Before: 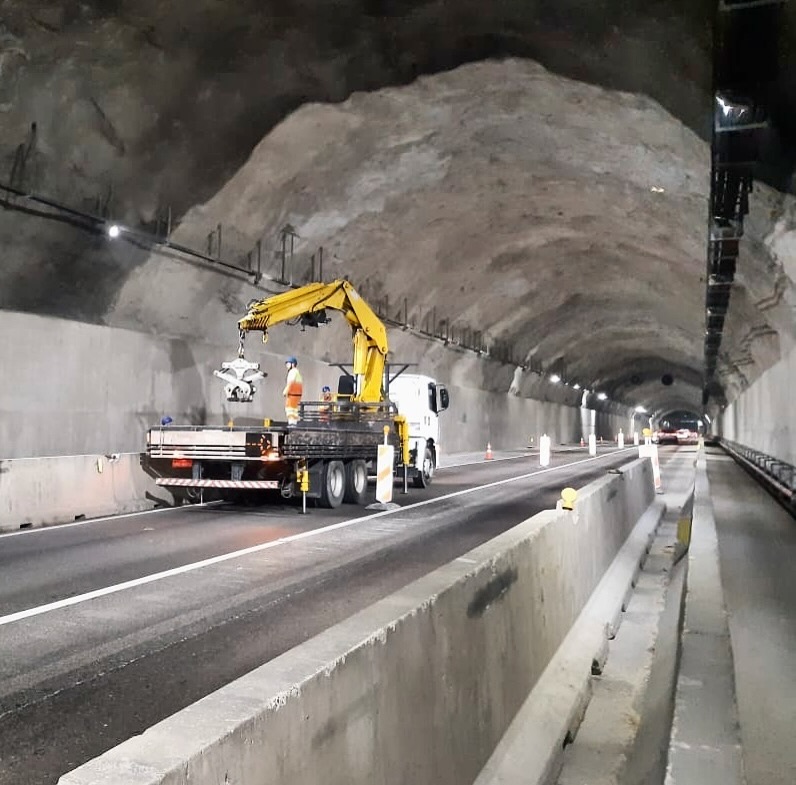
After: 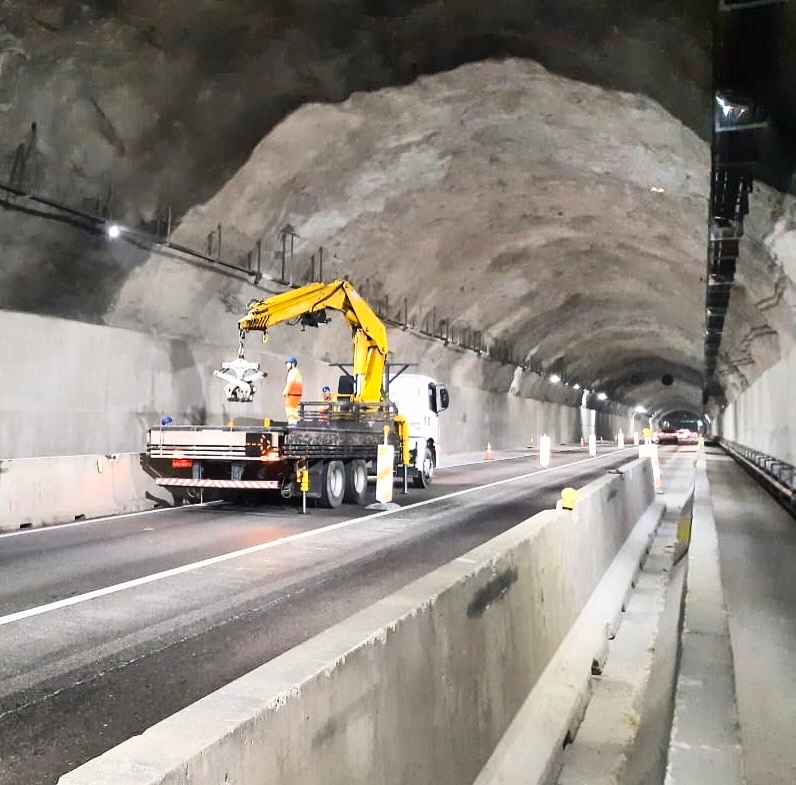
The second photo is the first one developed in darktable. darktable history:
contrast brightness saturation: contrast 0.195, brightness 0.158, saturation 0.221
